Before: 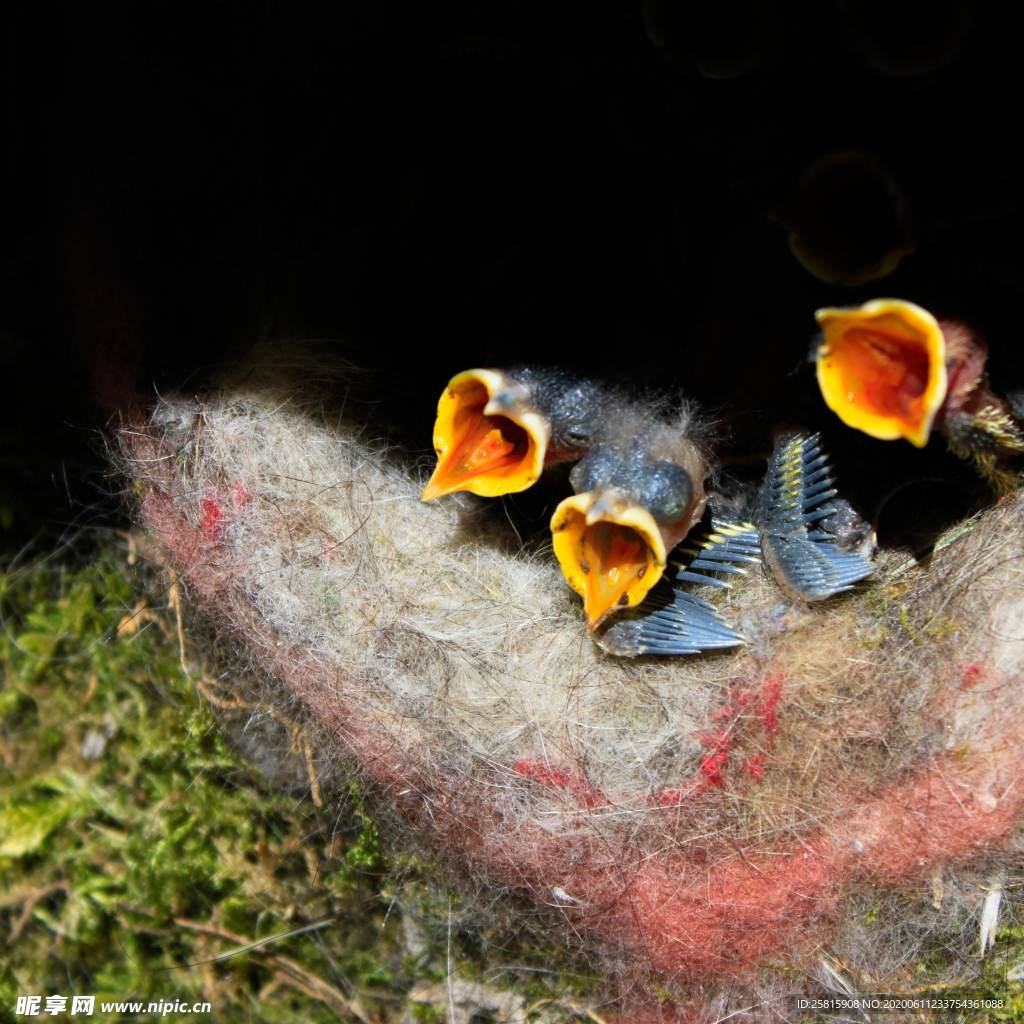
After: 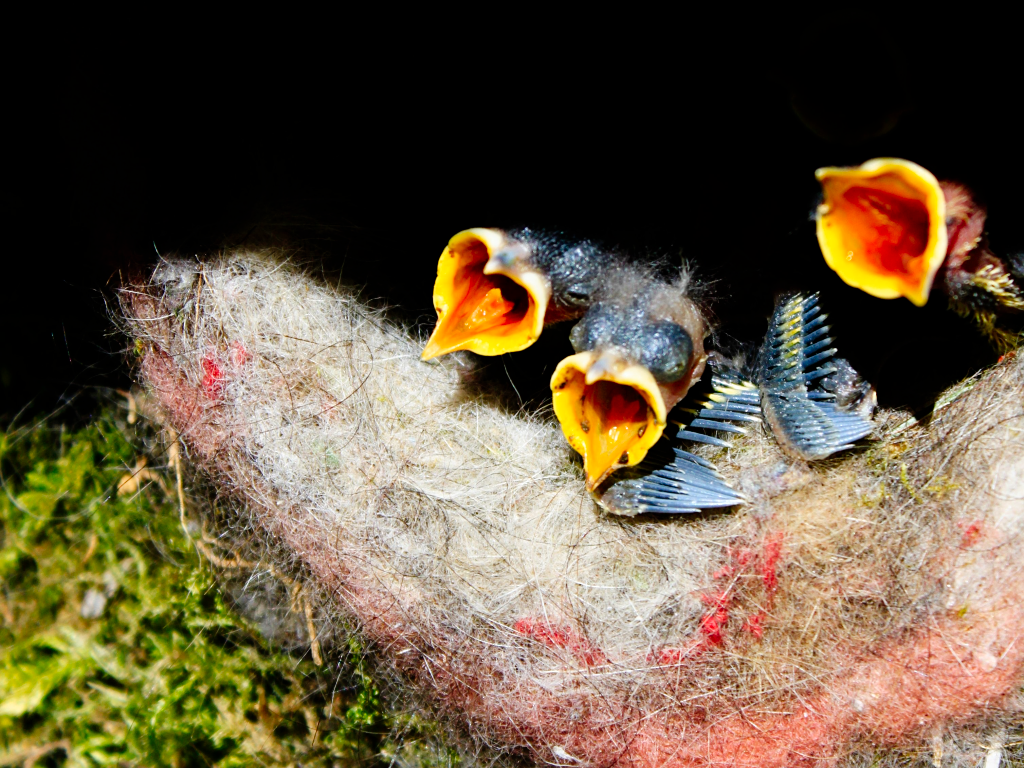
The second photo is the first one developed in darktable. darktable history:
crop: top 13.819%, bottom 11.169%
tone curve: curves: ch0 [(0, 0) (0.003, 0) (0.011, 0.001) (0.025, 0.003) (0.044, 0.005) (0.069, 0.012) (0.1, 0.023) (0.136, 0.039) (0.177, 0.088) (0.224, 0.15) (0.277, 0.239) (0.335, 0.334) (0.399, 0.43) (0.468, 0.526) (0.543, 0.621) (0.623, 0.711) (0.709, 0.791) (0.801, 0.87) (0.898, 0.949) (1, 1)], preserve colors none
tone equalizer: on, module defaults
sharpen: amount 0.2
